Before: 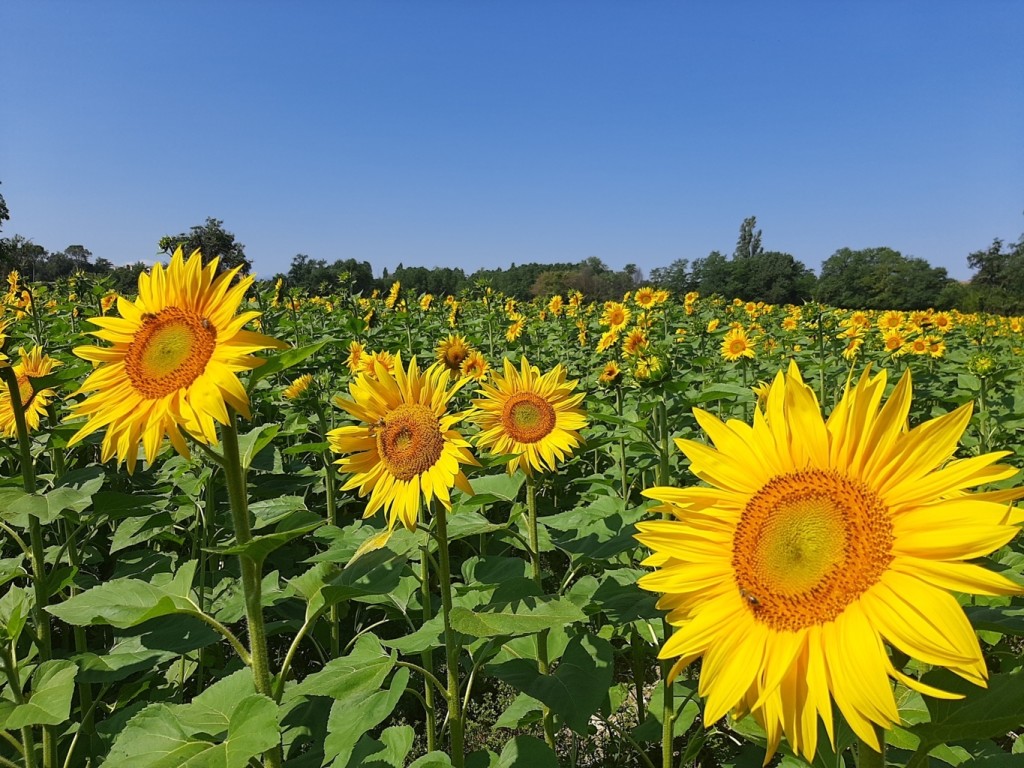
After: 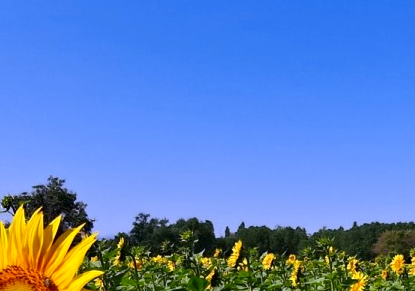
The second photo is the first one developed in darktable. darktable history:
crop: left 15.452%, top 5.459%, right 43.956%, bottom 56.62%
white balance: red 1.042, blue 1.17
contrast equalizer: y [[0.514, 0.573, 0.581, 0.508, 0.5, 0.5], [0.5 ×6], [0.5 ×6], [0 ×6], [0 ×6]], mix 0.79
contrast brightness saturation: contrast 0.13, brightness -0.05, saturation 0.16
